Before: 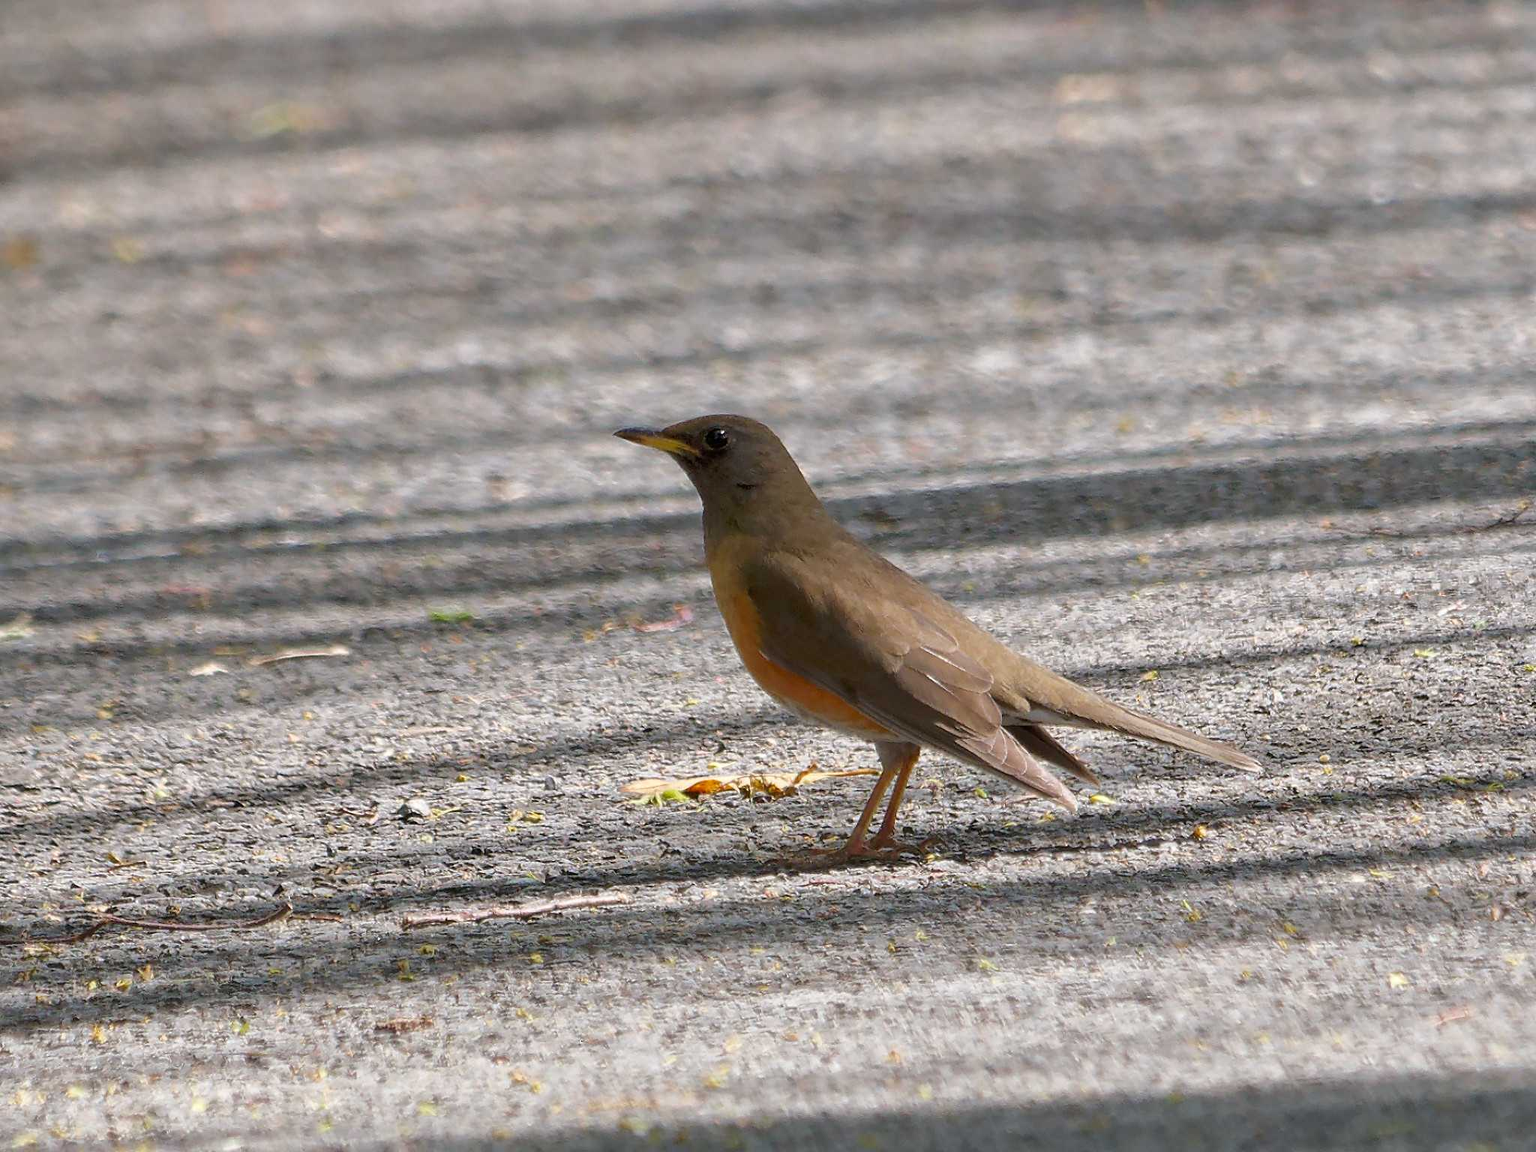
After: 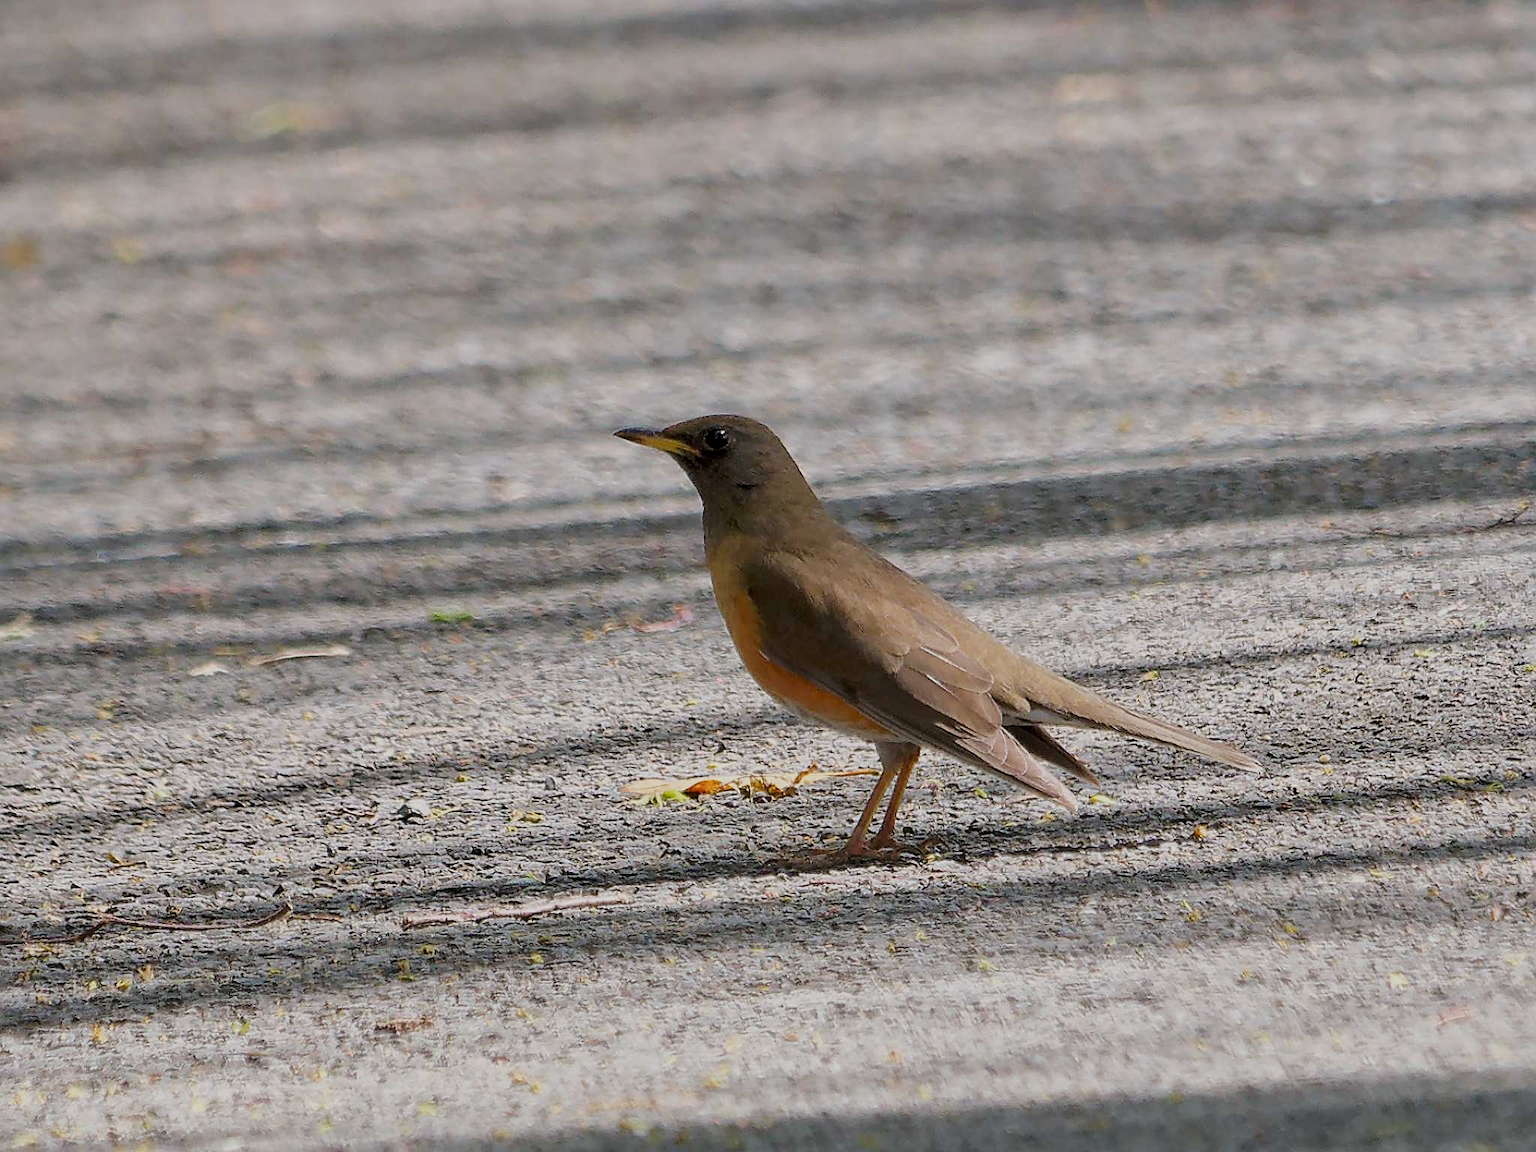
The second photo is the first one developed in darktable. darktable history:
sharpen: on, module defaults
filmic rgb: black relative exposure -16 EV, white relative exposure 6.9 EV, hardness 4.67
